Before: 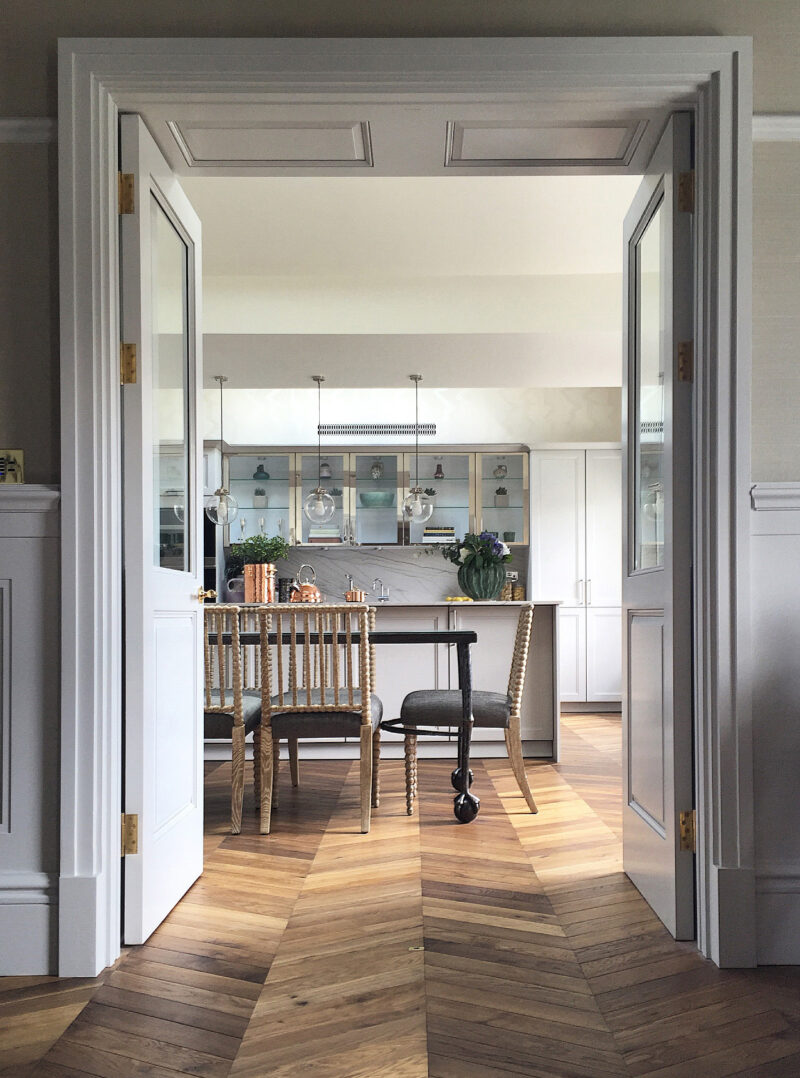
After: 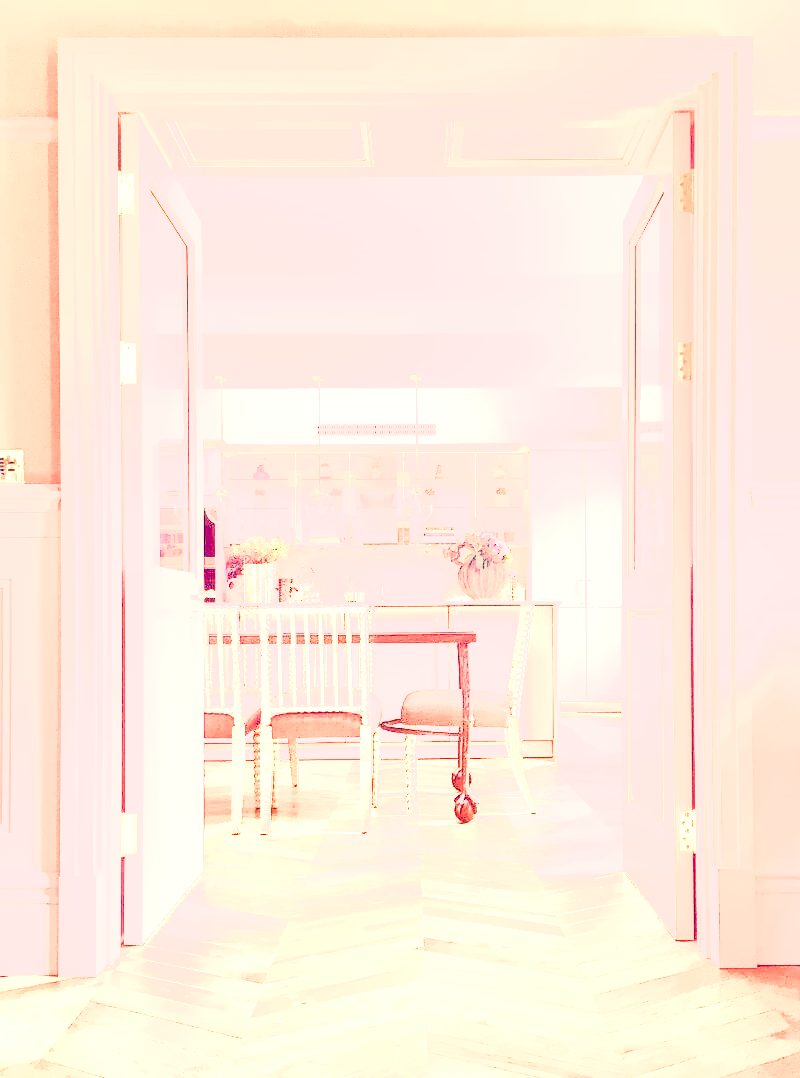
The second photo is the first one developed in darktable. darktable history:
white balance: red 2.229, blue 1.46
highlight reconstruction: method reconstruct color, iterations 1, diameter of reconstruction 64 px
raw chromatic aberrations: on, module defaults
hot pixels: on, module defaults
denoise (profiled): preserve shadows 1.11, scattering 0.121, a [-1, 0, 0], b [0, 0, 0], compensate highlight preservation false
exposure: black level correction 0.001, exposure 0.5 EV, compensate exposure bias true, compensate highlight preservation false
tone equalizer: on, module defaults
color calibration: x 0.37, y 0.382, temperature 4313.32 K
color balance: lift [1.005, 0.99, 1.007, 1.01], gamma [1, 0.979, 1.011, 1.021], gain [0.923, 1.098, 1.025, 0.902], input saturation 90.45%, contrast 7.73%, output saturation 105.91%
color balance rgb: linear chroma grading › global chroma 20%, perceptual saturation grading › global saturation 65%, perceptual saturation grading › highlights 50%, perceptual saturation grading › shadows 30%, perceptual brilliance grading › global brilliance 12%, perceptual brilliance grading › highlights 15%, global vibrance 20%
base curve: curves: ch0 [(0, 0) (0.028, 0.03) (0.121, 0.232) (0.46, 0.748) (0.859, 0.968) (1, 1)]
filmic rgb: black relative exposure -7.75 EV, white relative exposure 4.4 EV, threshold 3 EV, target black luminance 0%, hardness 3.76, latitude 50.51%, contrast 1.074, highlights saturation mix 10%, shadows ↔ highlights balance -0.22%, color science v4 (2020), enable highlight reconstruction true
tone curve: curves: ch0 [(0, 0.081) (0.483, 0.453) (0.881, 0.992)]
levels: levels [0.026, 0.507, 0.987]
shadows and highlights: shadows 37.27, highlights -28.18, soften with gaussian
local contrast: on, module defaults
local contrast #1: highlights 19%, detail 186%
color correction: highlights a* 17.88, highlights b* 18.79
color zones: curves: ch0 [(0.018, 0.548) (0.197, 0.654) (0.425, 0.447) (0.605, 0.658) (0.732, 0.579)]; ch1 [(0.105, 0.531) (0.224, 0.531) (0.386, 0.39) (0.618, 0.456) (0.732, 0.456) (0.956, 0.421)]; ch2 [(0.039, 0.583) (0.215, 0.465) (0.399, 0.544) (0.465, 0.548) (0.614, 0.447) (0.724, 0.43) (0.882, 0.623) (0.956, 0.632)]
